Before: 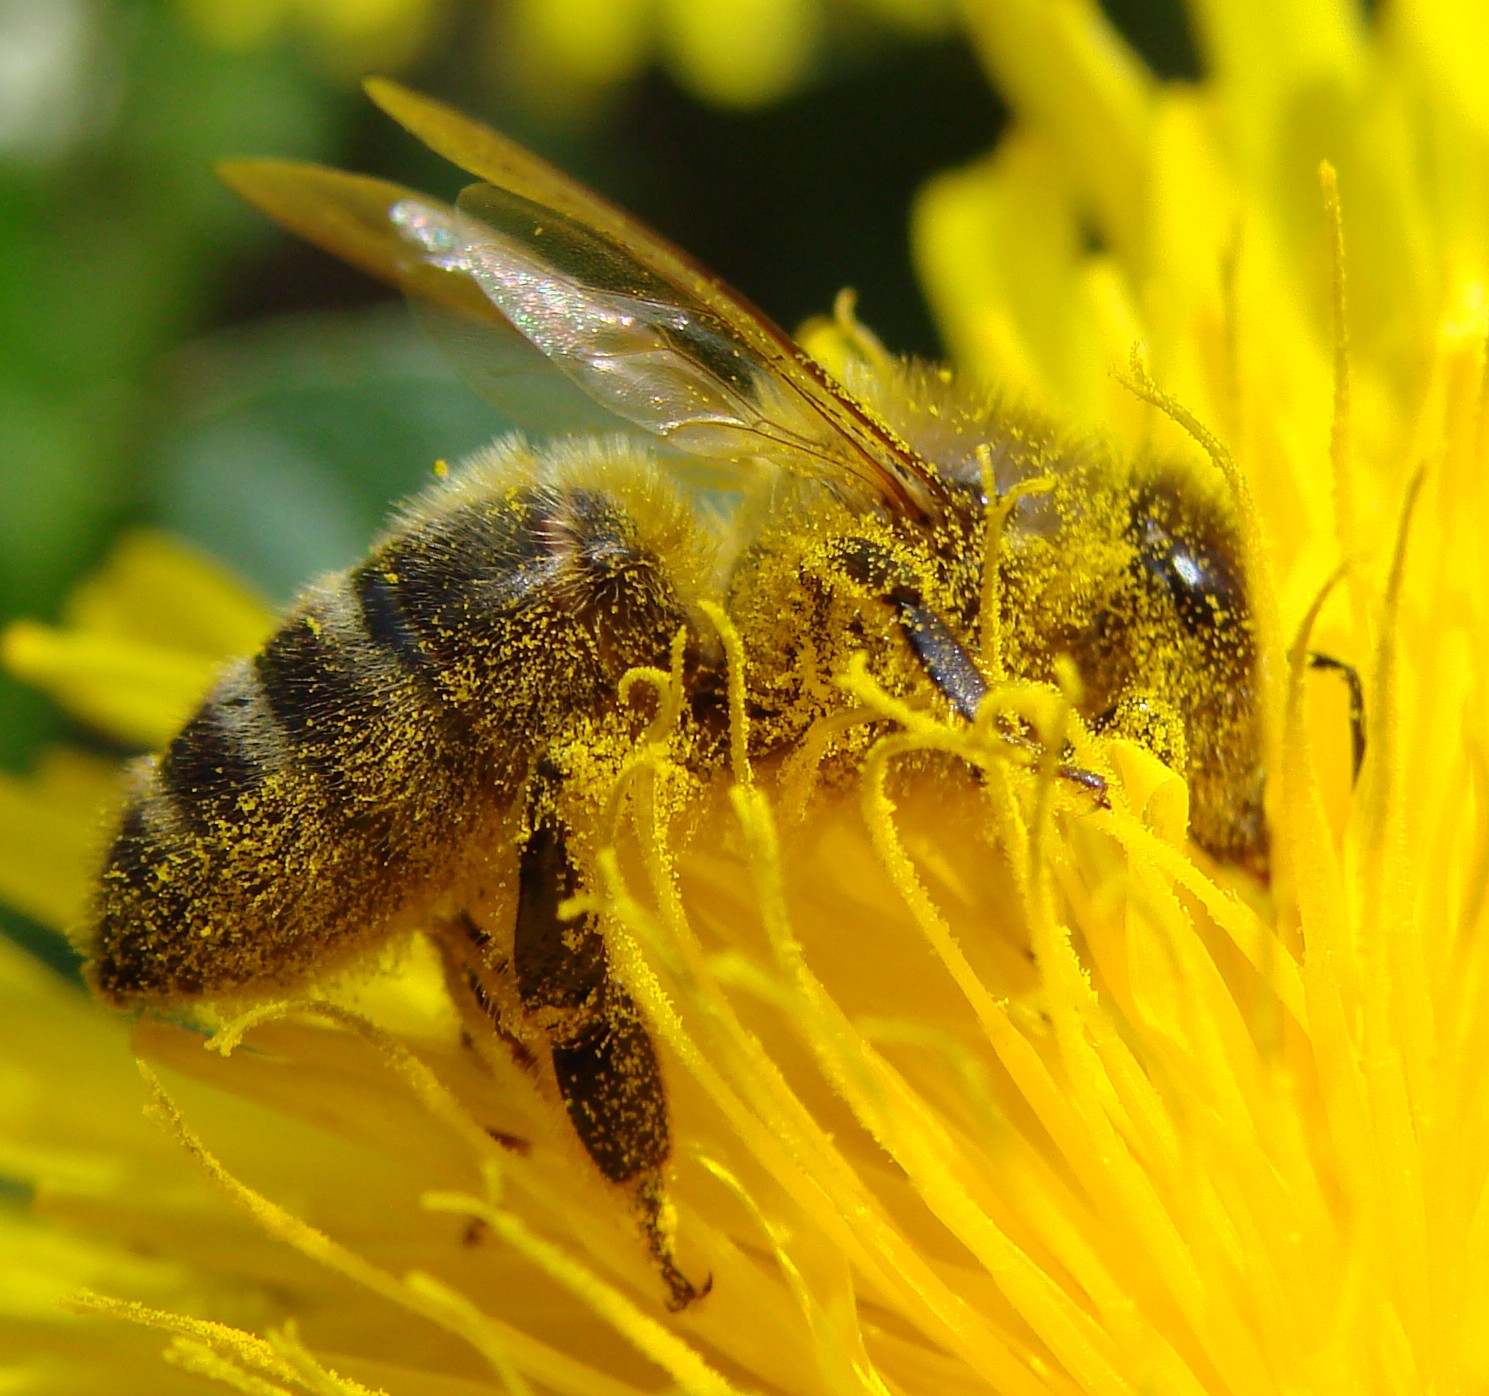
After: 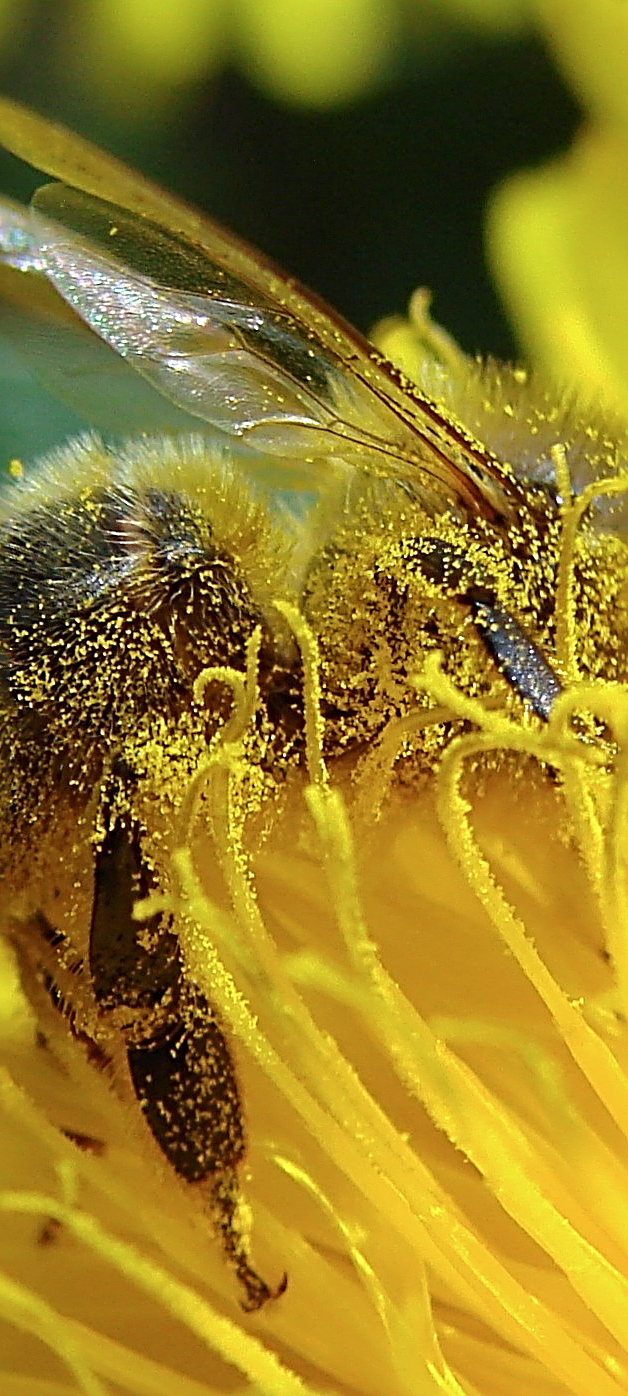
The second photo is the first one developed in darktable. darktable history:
sharpen: radius 3.69, amount 0.928
crop: left 28.583%, right 29.231%
color calibration: illuminant custom, x 0.368, y 0.373, temperature 4330.32 K
